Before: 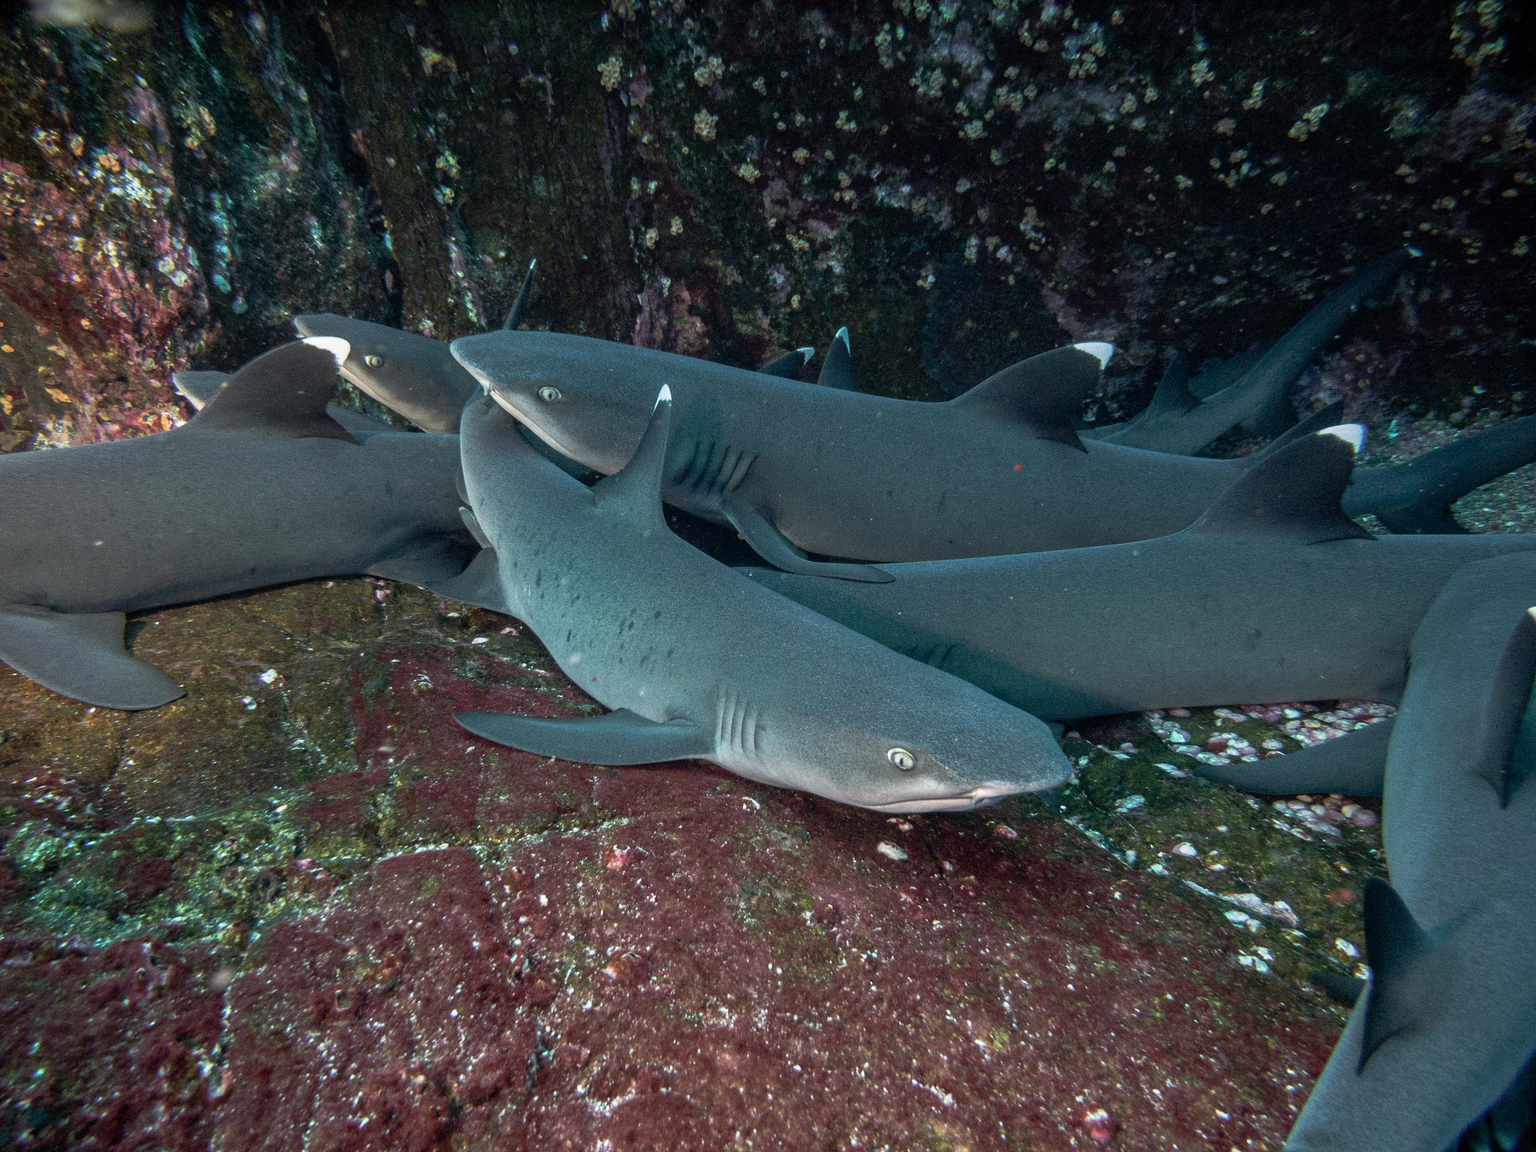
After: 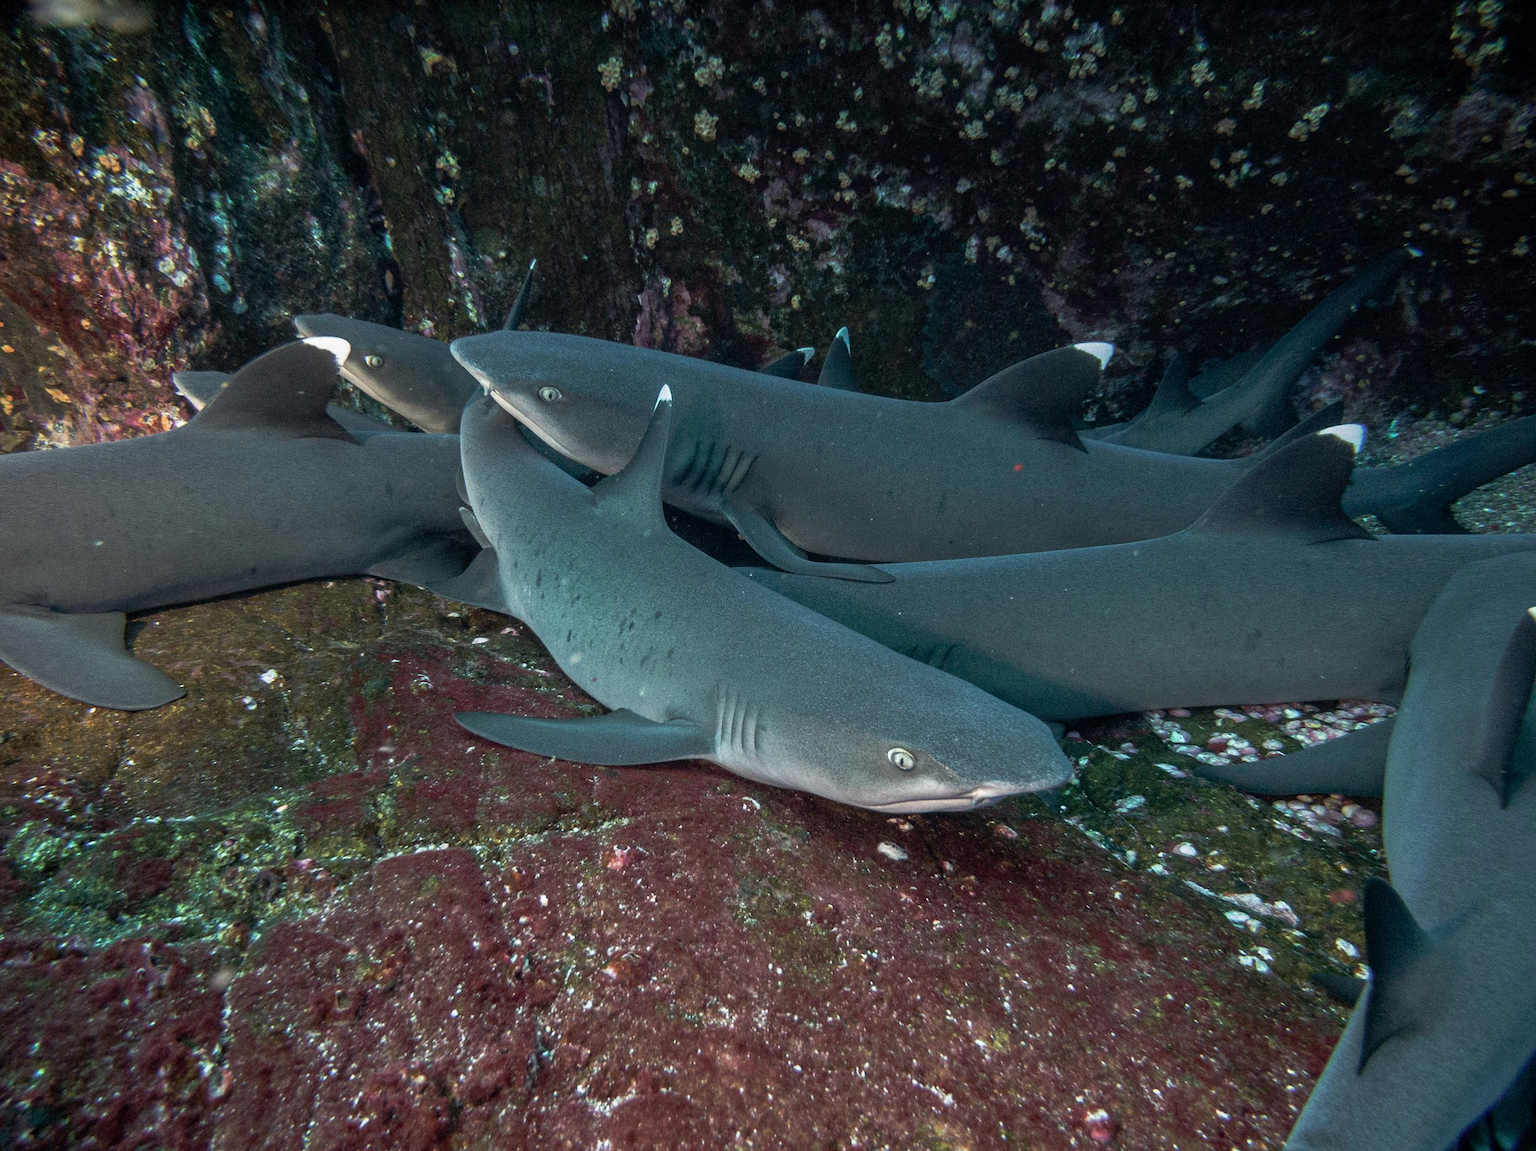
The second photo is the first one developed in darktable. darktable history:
base curve: curves: ch0 [(0, 0) (0.303, 0.277) (1, 1)]
